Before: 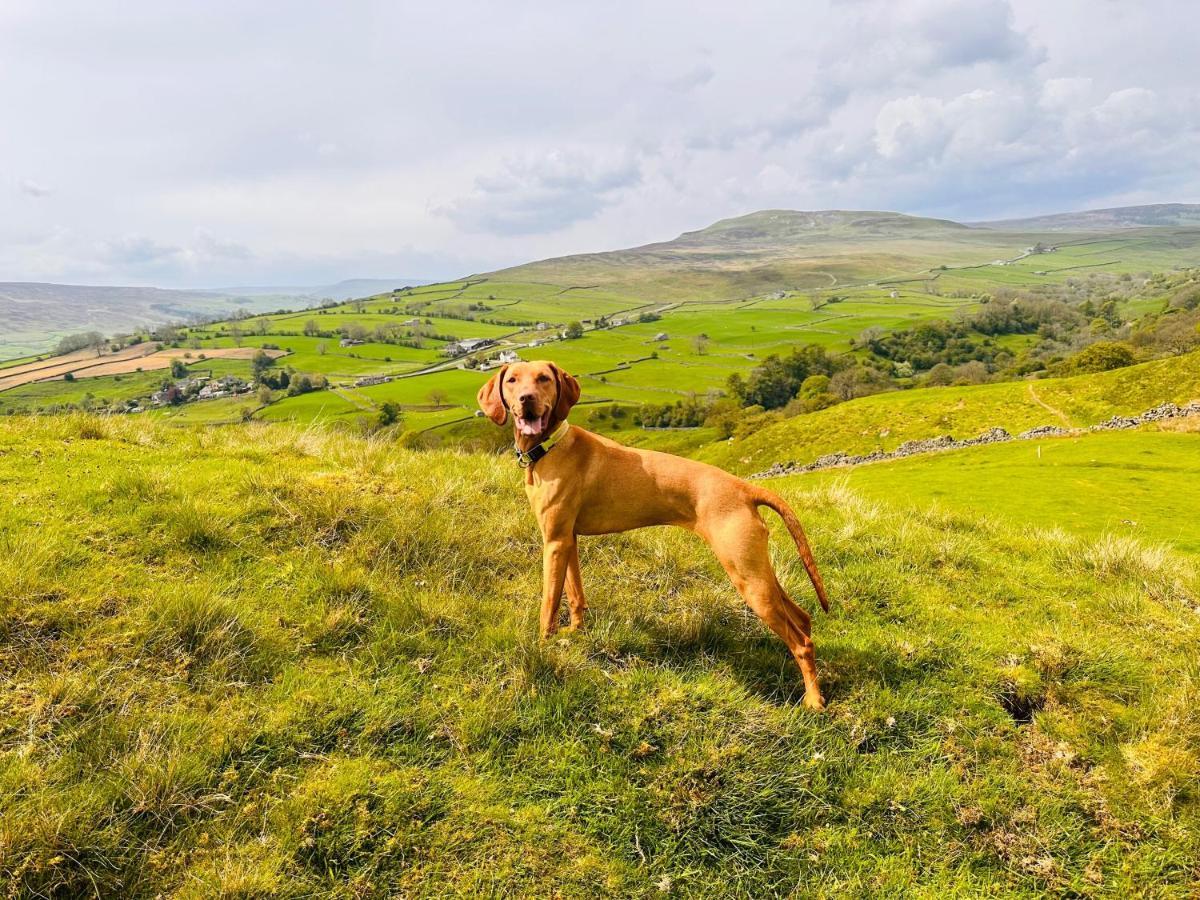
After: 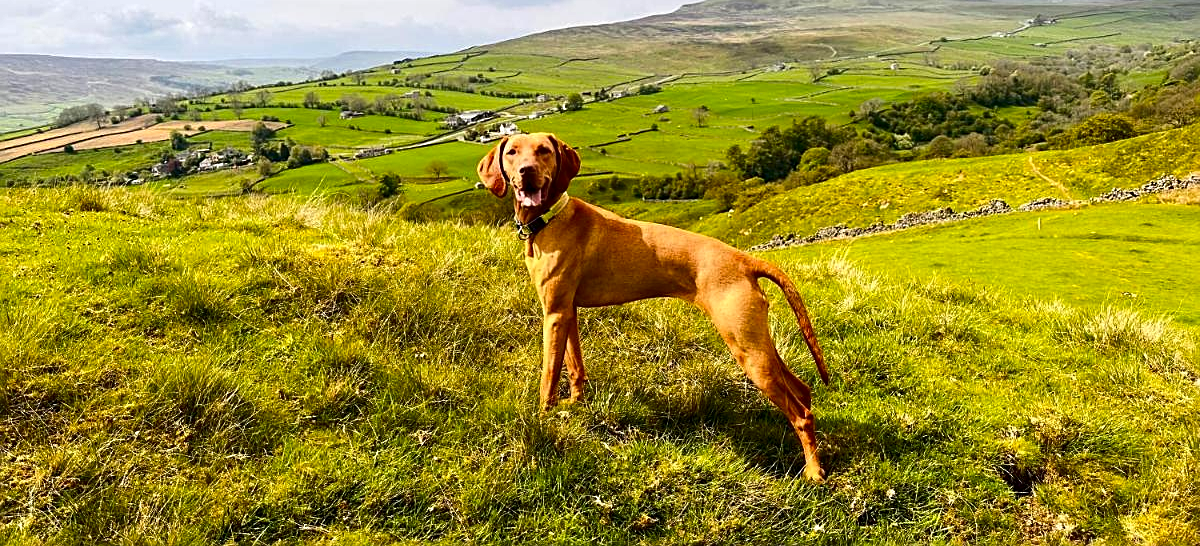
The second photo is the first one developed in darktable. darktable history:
contrast brightness saturation: contrast 0.1, brightness -0.26, saturation 0.14
shadows and highlights: radius 44.78, white point adjustment 6.64, compress 79.65%, highlights color adjustment 78.42%, soften with gaussian
sharpen: radius 1.967
highlight reconstruction: method clip highlights, clipping threshold 0
crop and rotate: top 25.357%, bottom 13.942%
